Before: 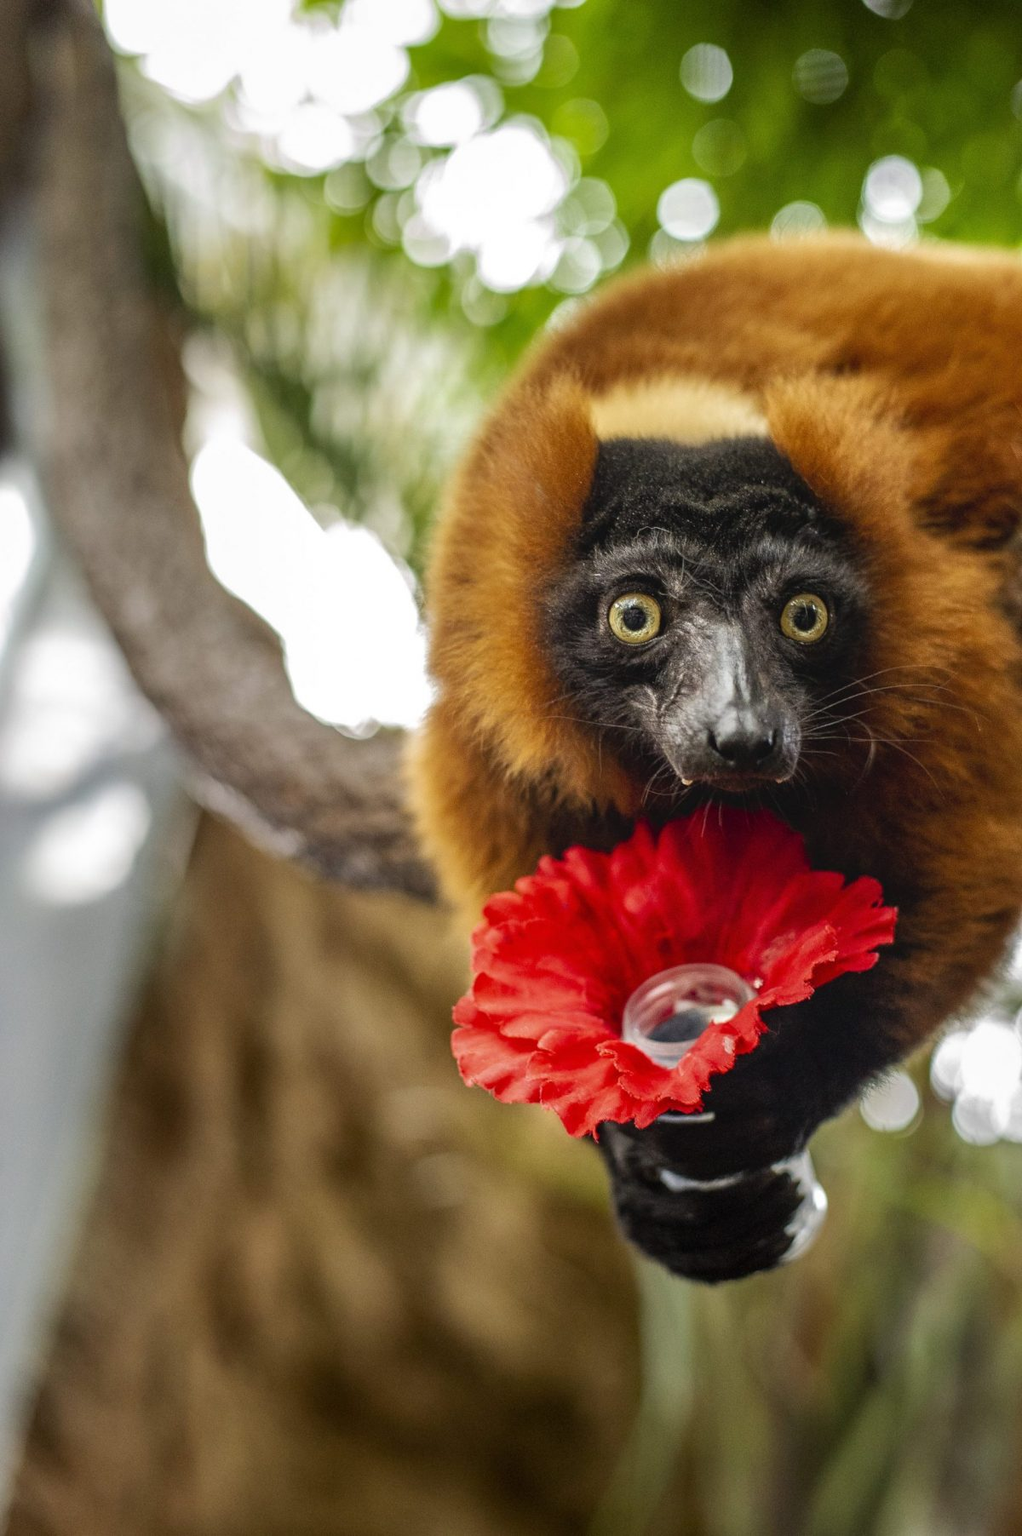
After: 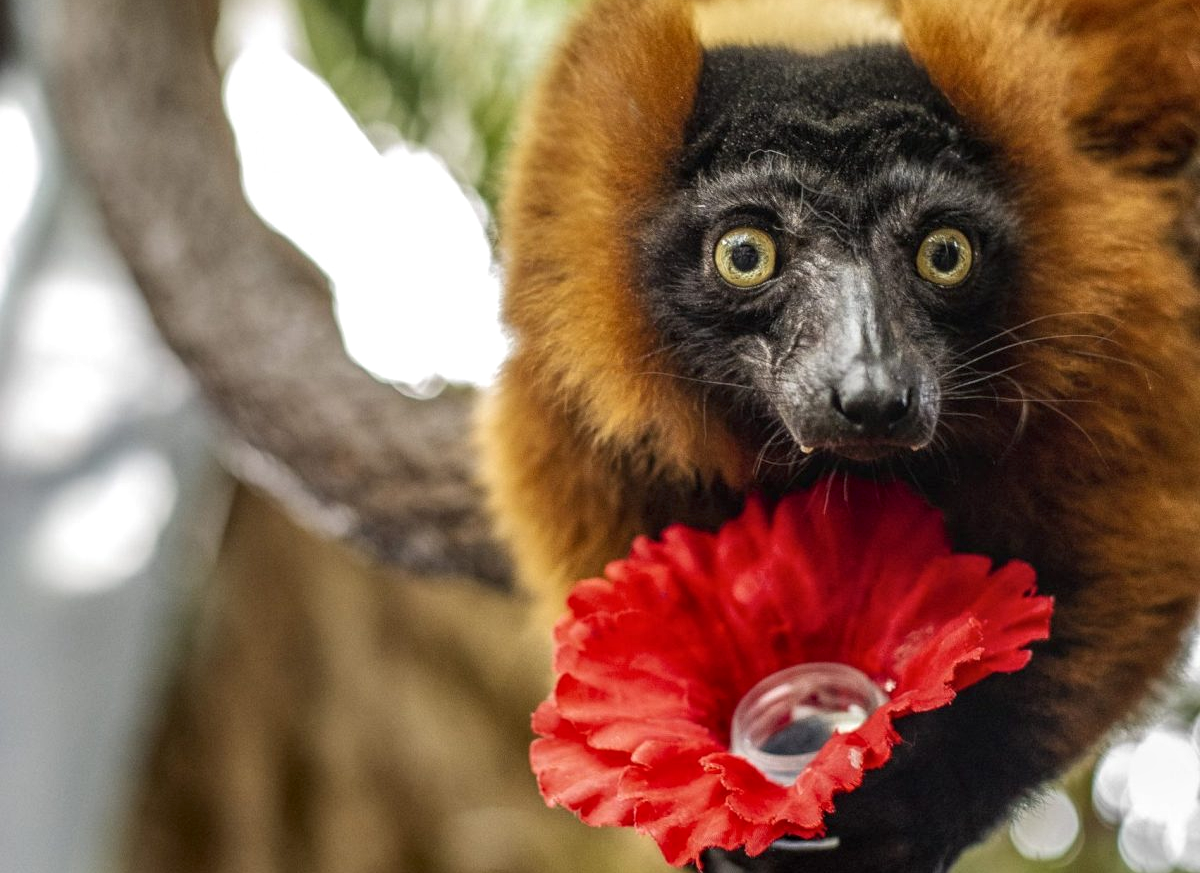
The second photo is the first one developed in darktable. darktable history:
tone equalizer: on, module defaults
local contrast: on, module defaults
crop and rotate: top 26.056%, bottom 25.543%
